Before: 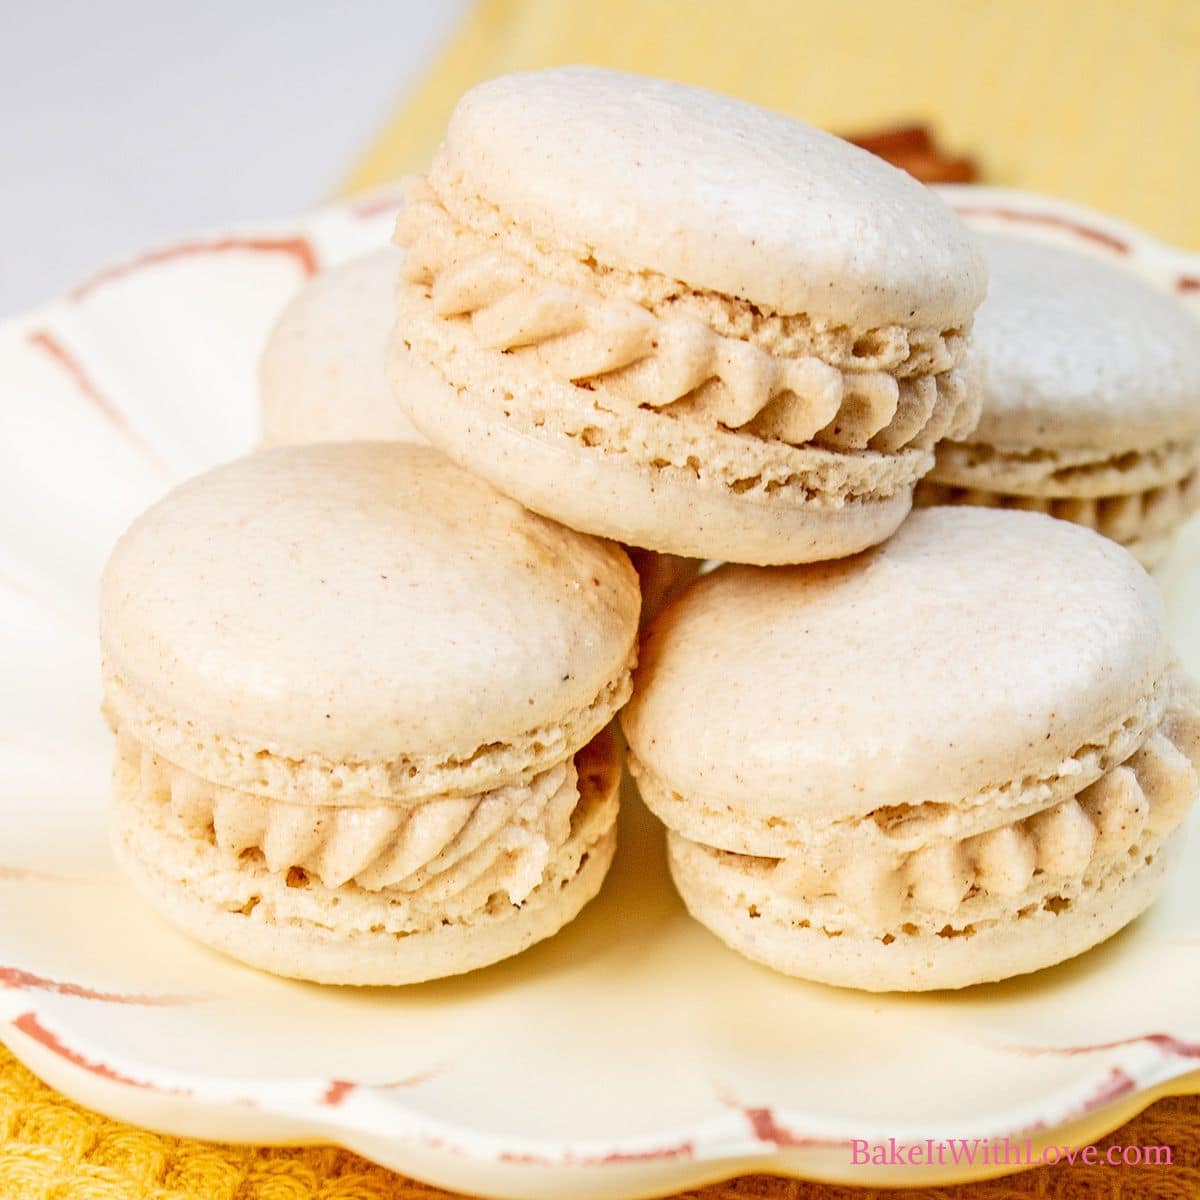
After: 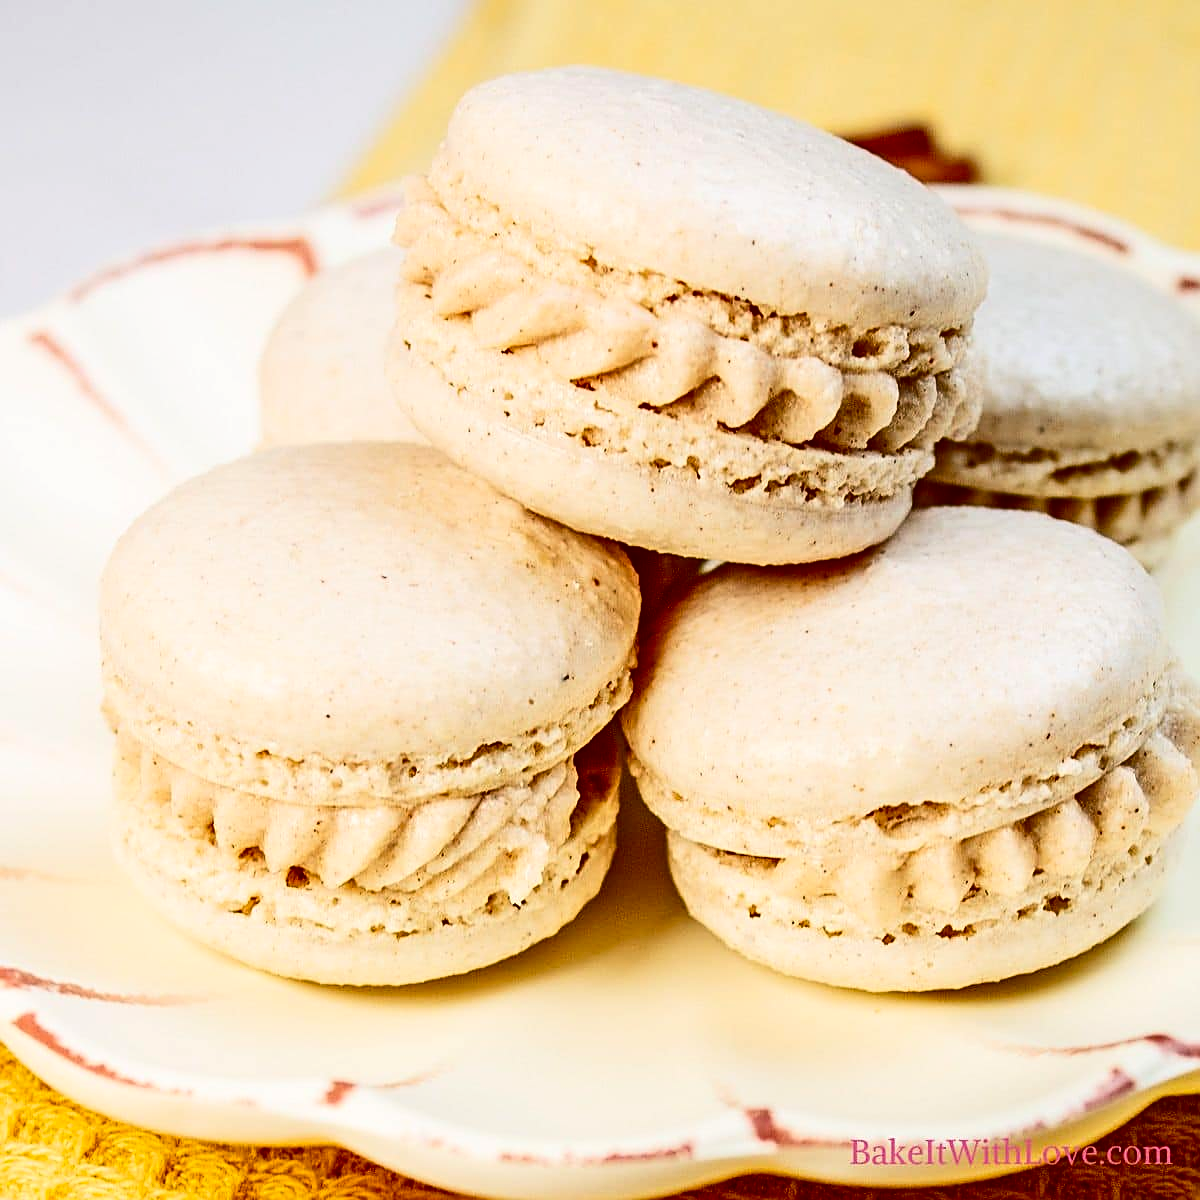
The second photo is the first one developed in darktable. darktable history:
sharpen: amount 0.491
contrast brightness saturation: contrast 0.242, brightness -0.228, saturation 0.145
